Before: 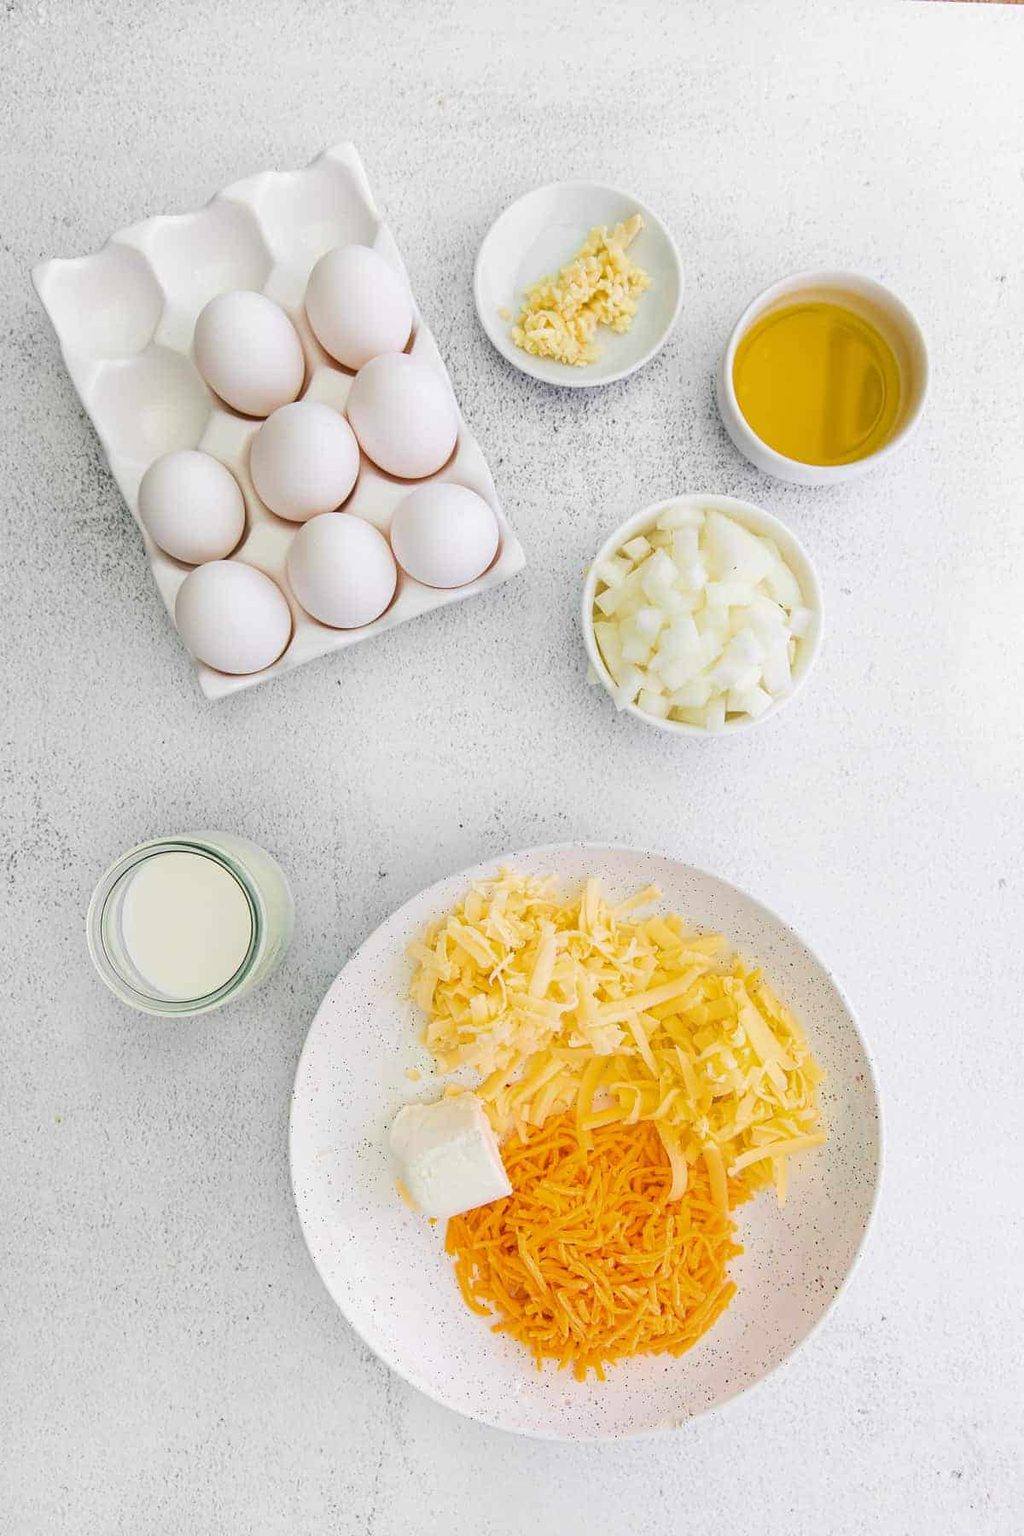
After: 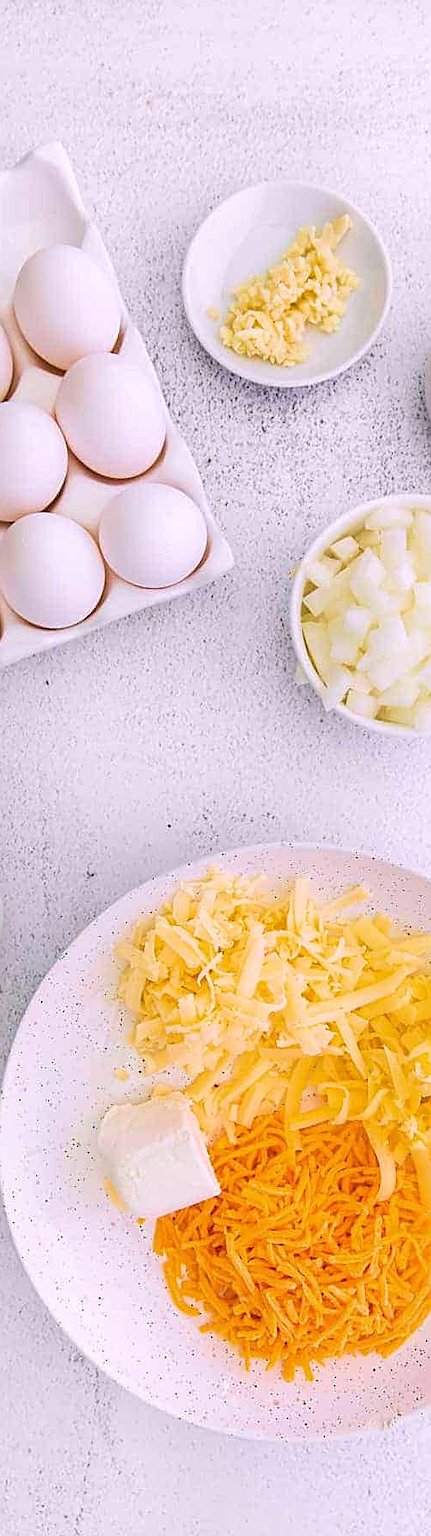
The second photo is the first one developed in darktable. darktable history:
crop: left 28.583%, right 29.231%
velvia: on, module defaults
sharpen: on, module defaults
white balance: red 1.05, blue 1.072
